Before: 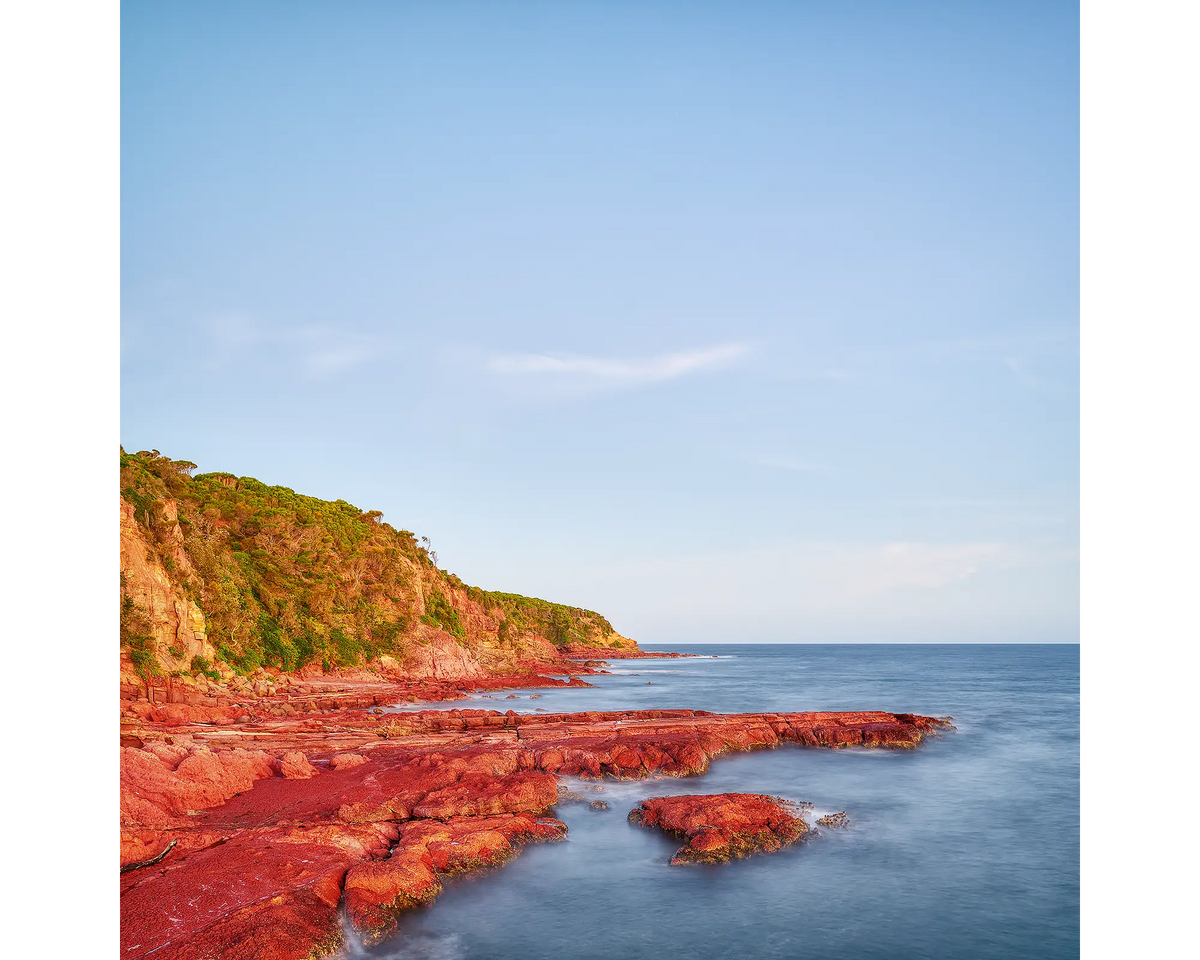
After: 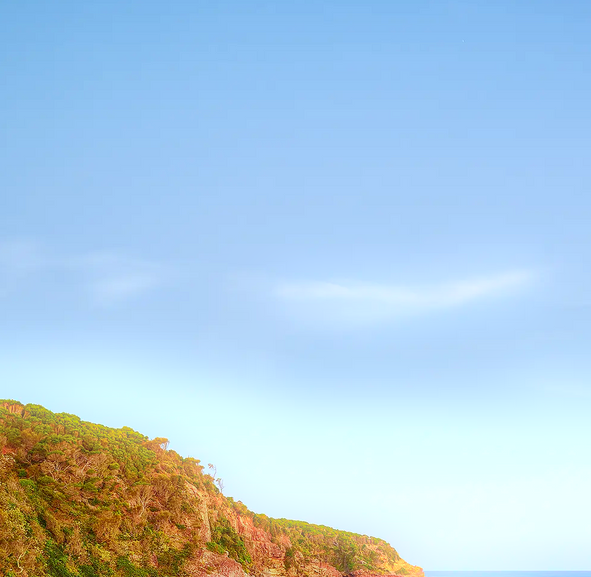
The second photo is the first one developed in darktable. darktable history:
bloom: size 5%, threshold 95%, strength 15%
crop: left 17.835%, top 7.675%, right 32.881%, bottom 32.213%
haze removal: compatibility mode true, adaptive false
white balance: red 0.925, blue 1.046
